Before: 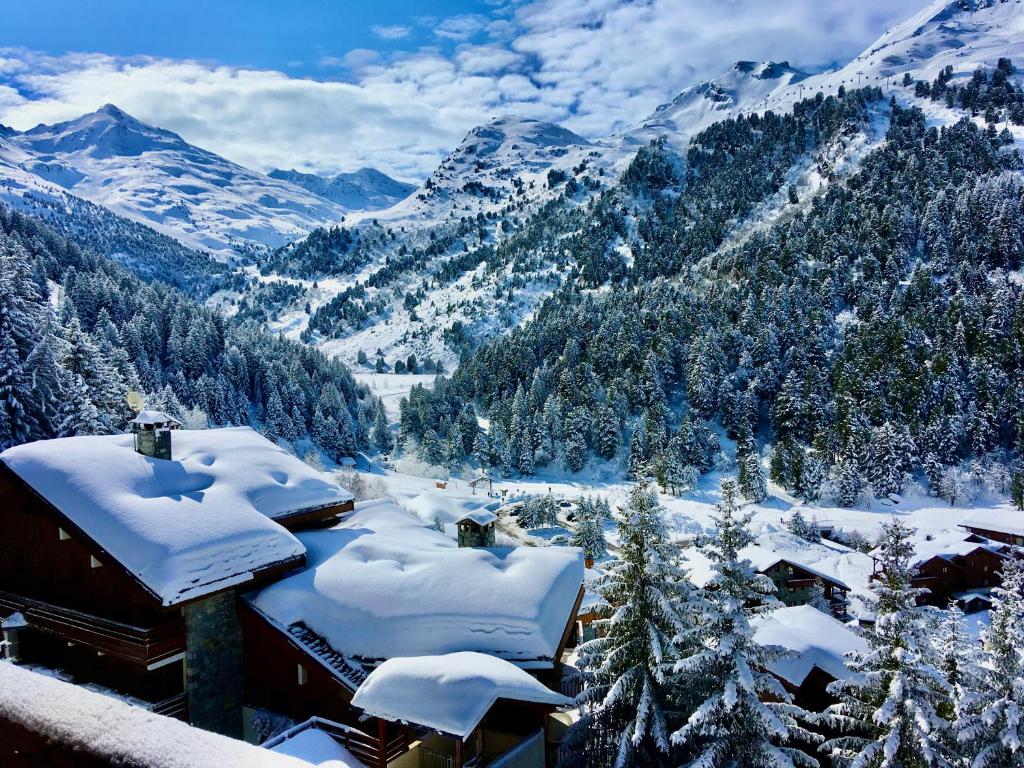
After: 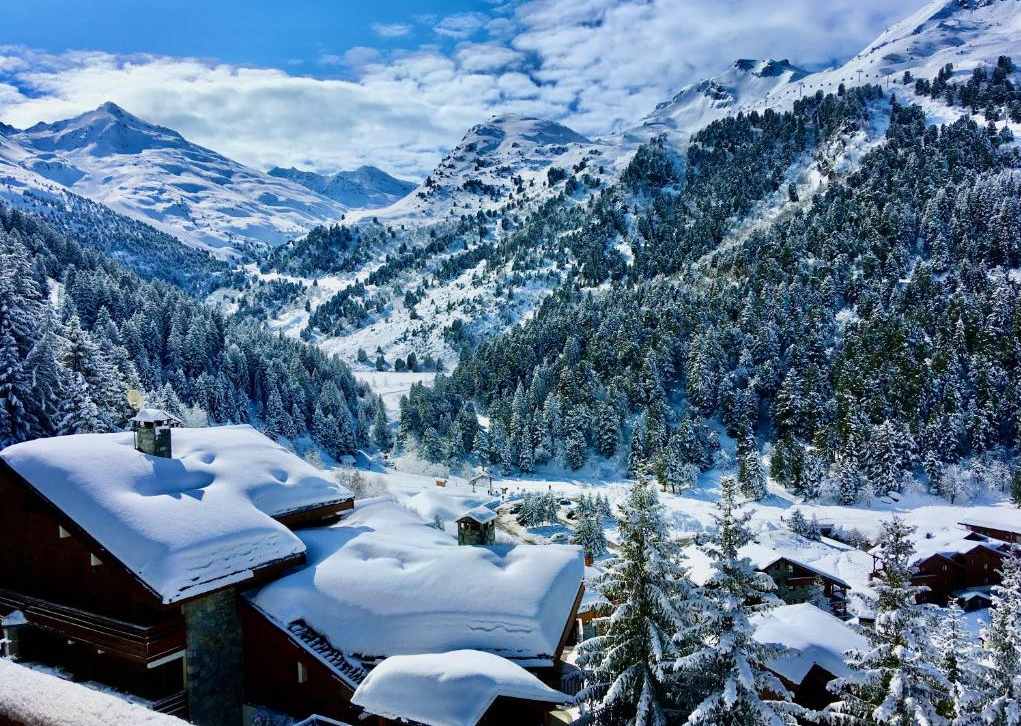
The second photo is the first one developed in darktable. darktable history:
crop: top 0.367%, right 0.261%, bottom 5.008%
